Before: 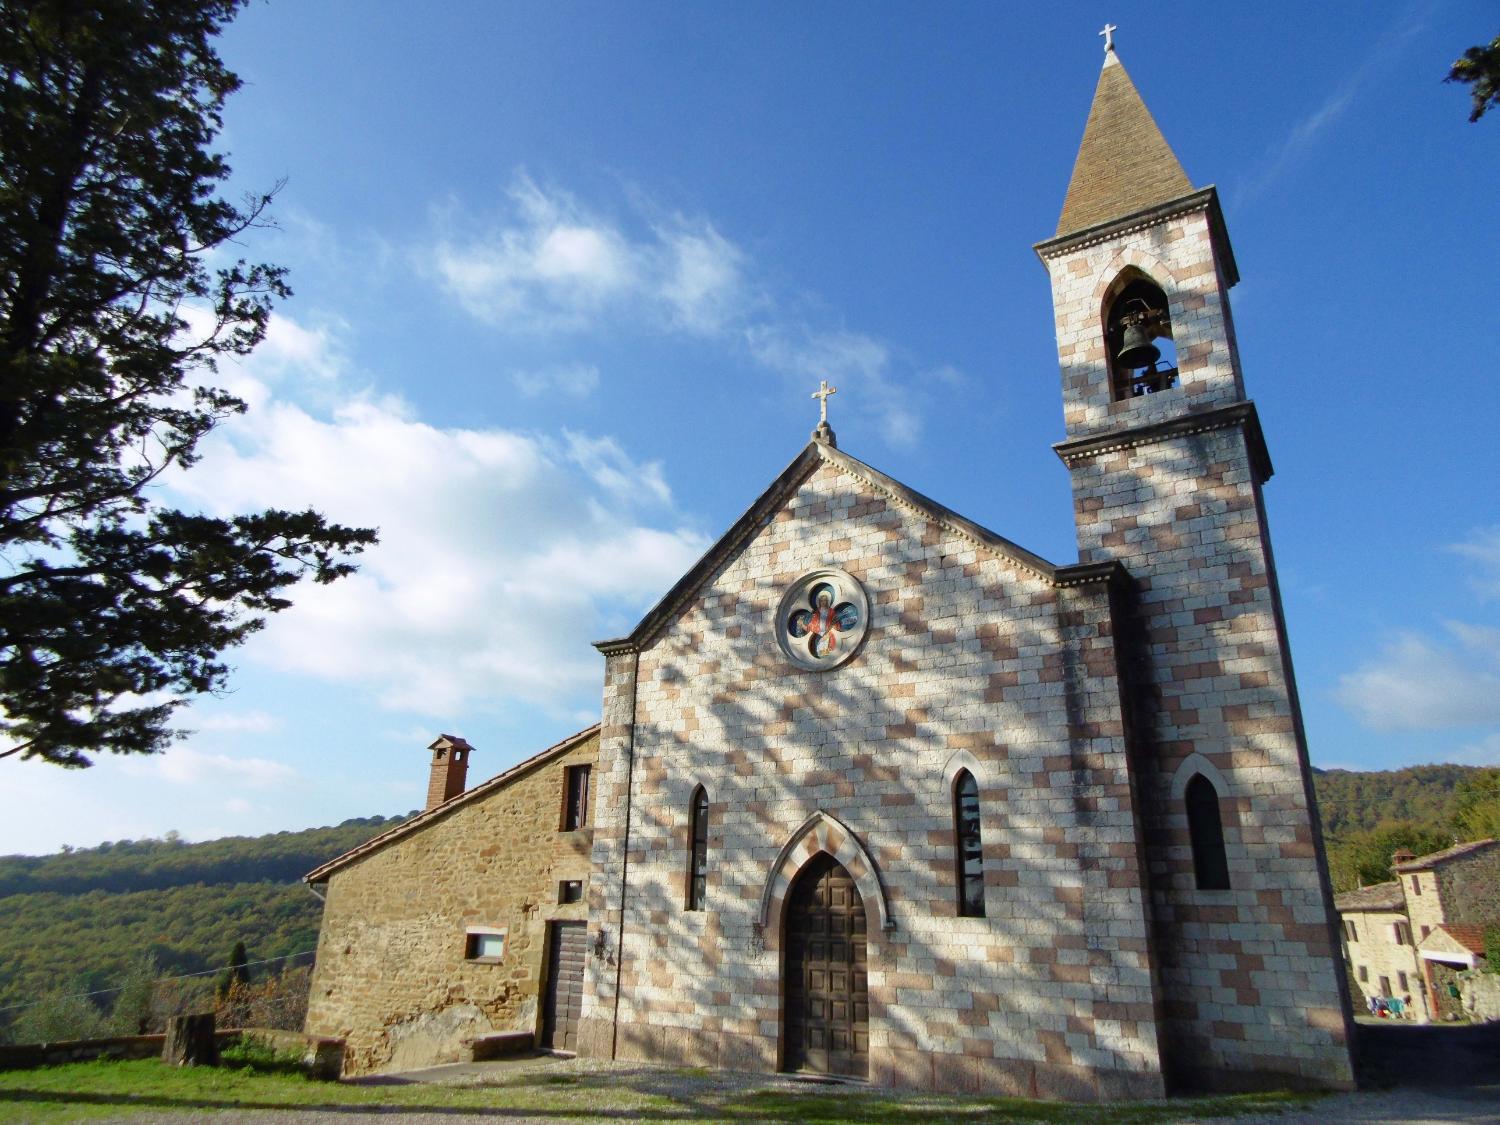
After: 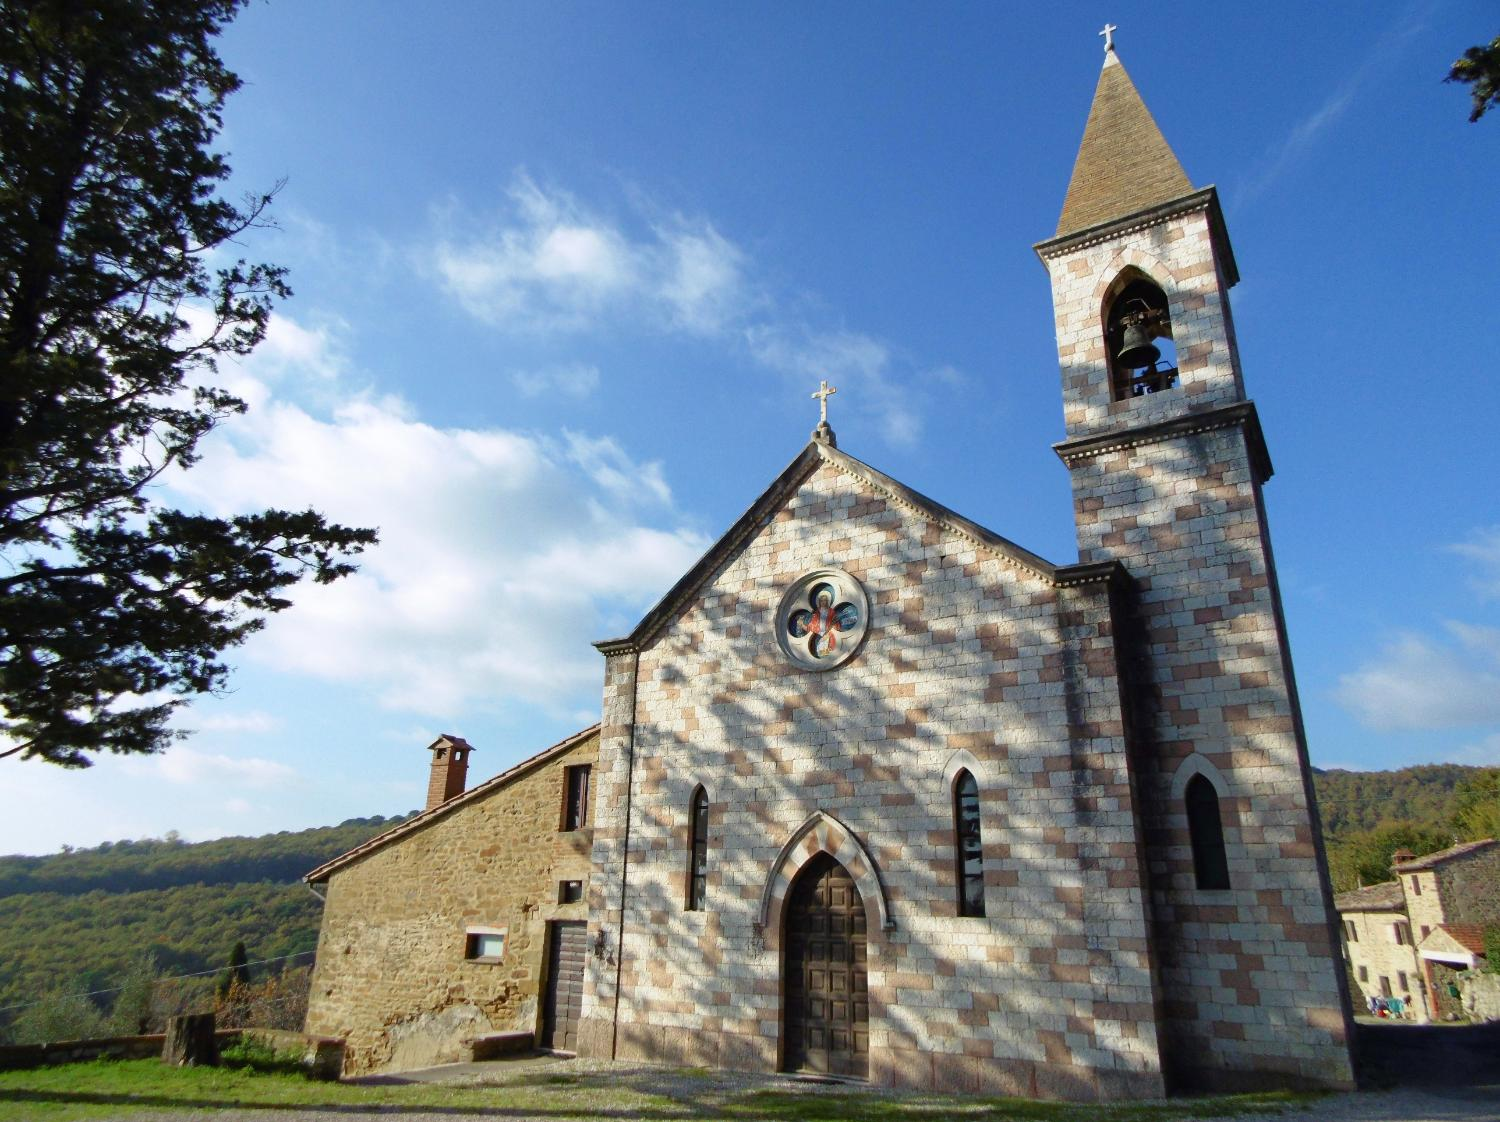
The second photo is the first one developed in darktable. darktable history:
tone equalizer: on, module defaults
crop: top 0.05%, bottom 0.098%
